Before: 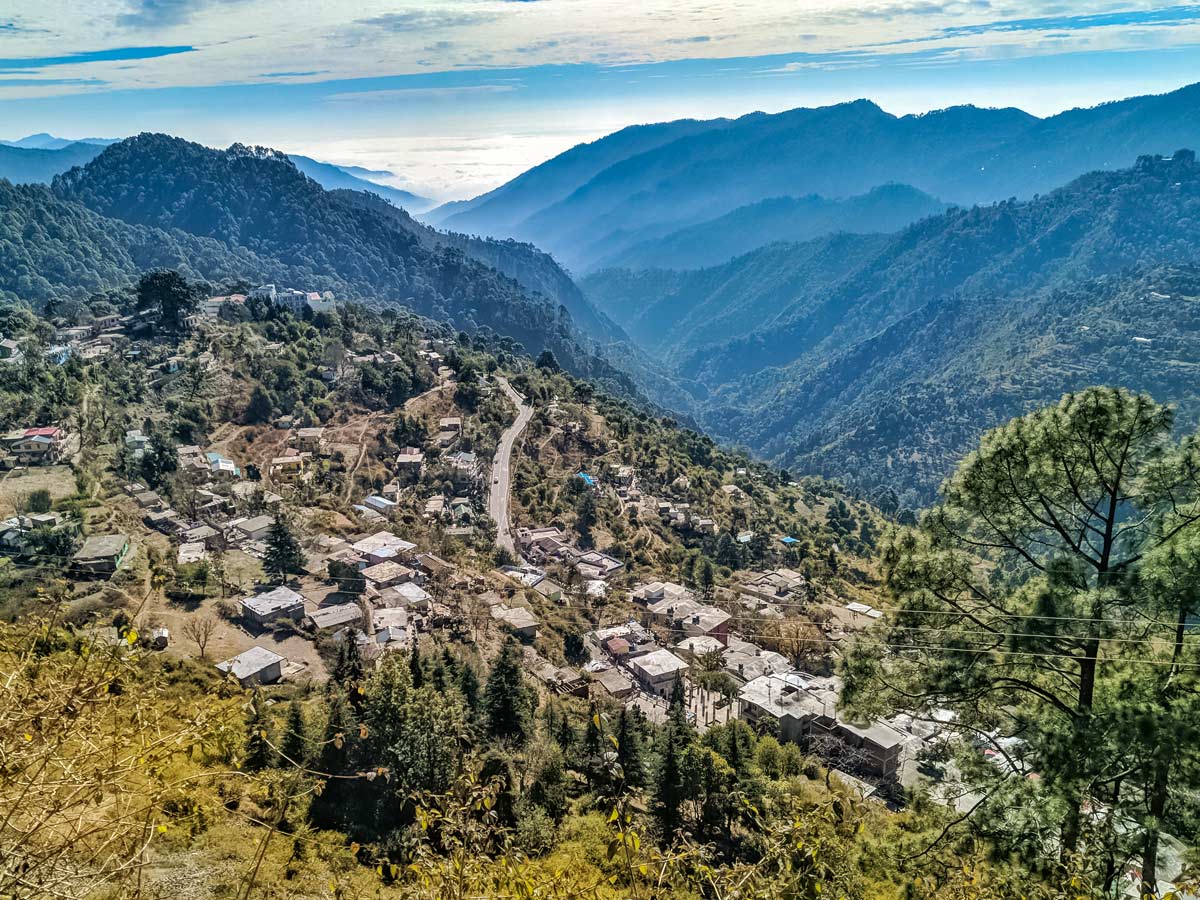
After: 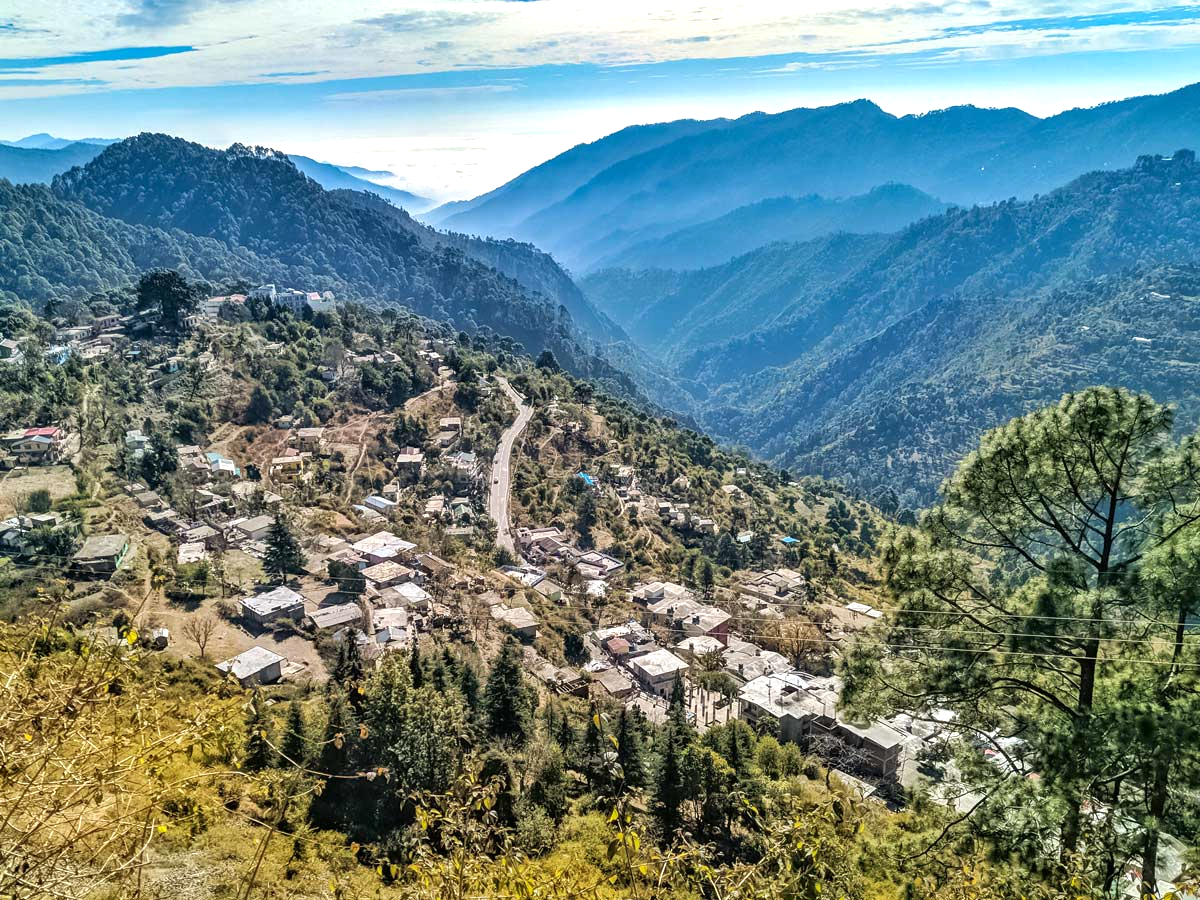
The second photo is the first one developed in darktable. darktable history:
exposure: exposure 0.376 EV, compensate highlight preservation false
